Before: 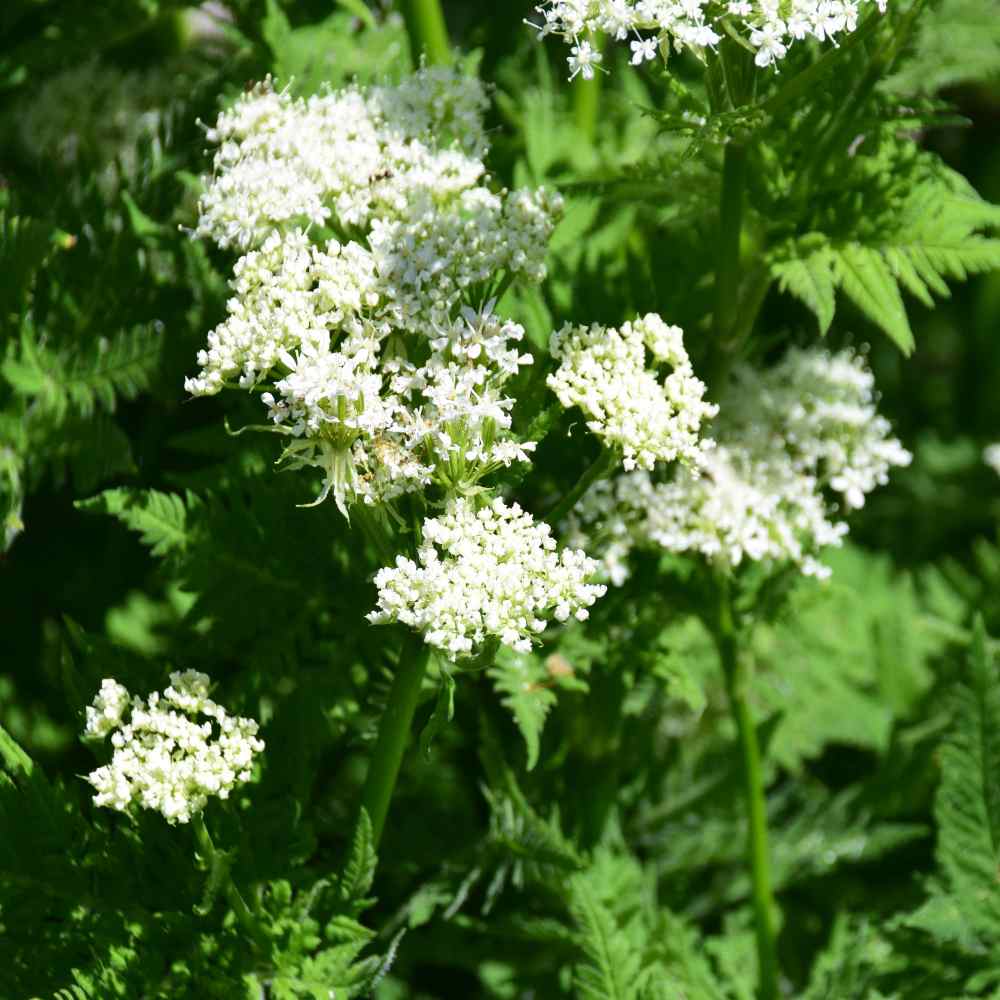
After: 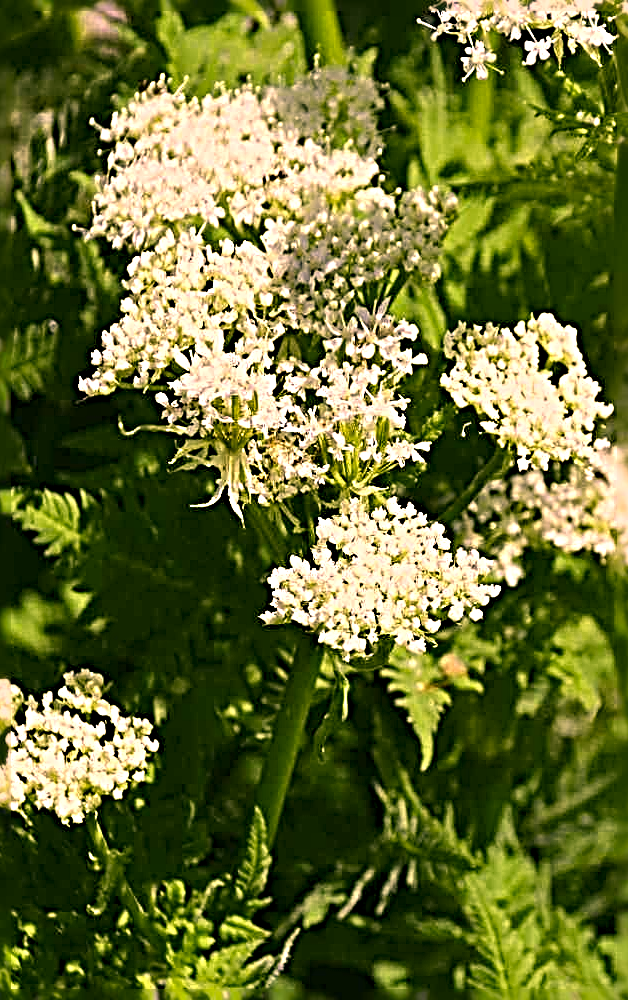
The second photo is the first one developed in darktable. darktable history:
crop: left 10.644%, right 26.528%
sharpen: radius 4.001, amount 2
color correction: highlights a* 21.88, highlights b* 22.25
